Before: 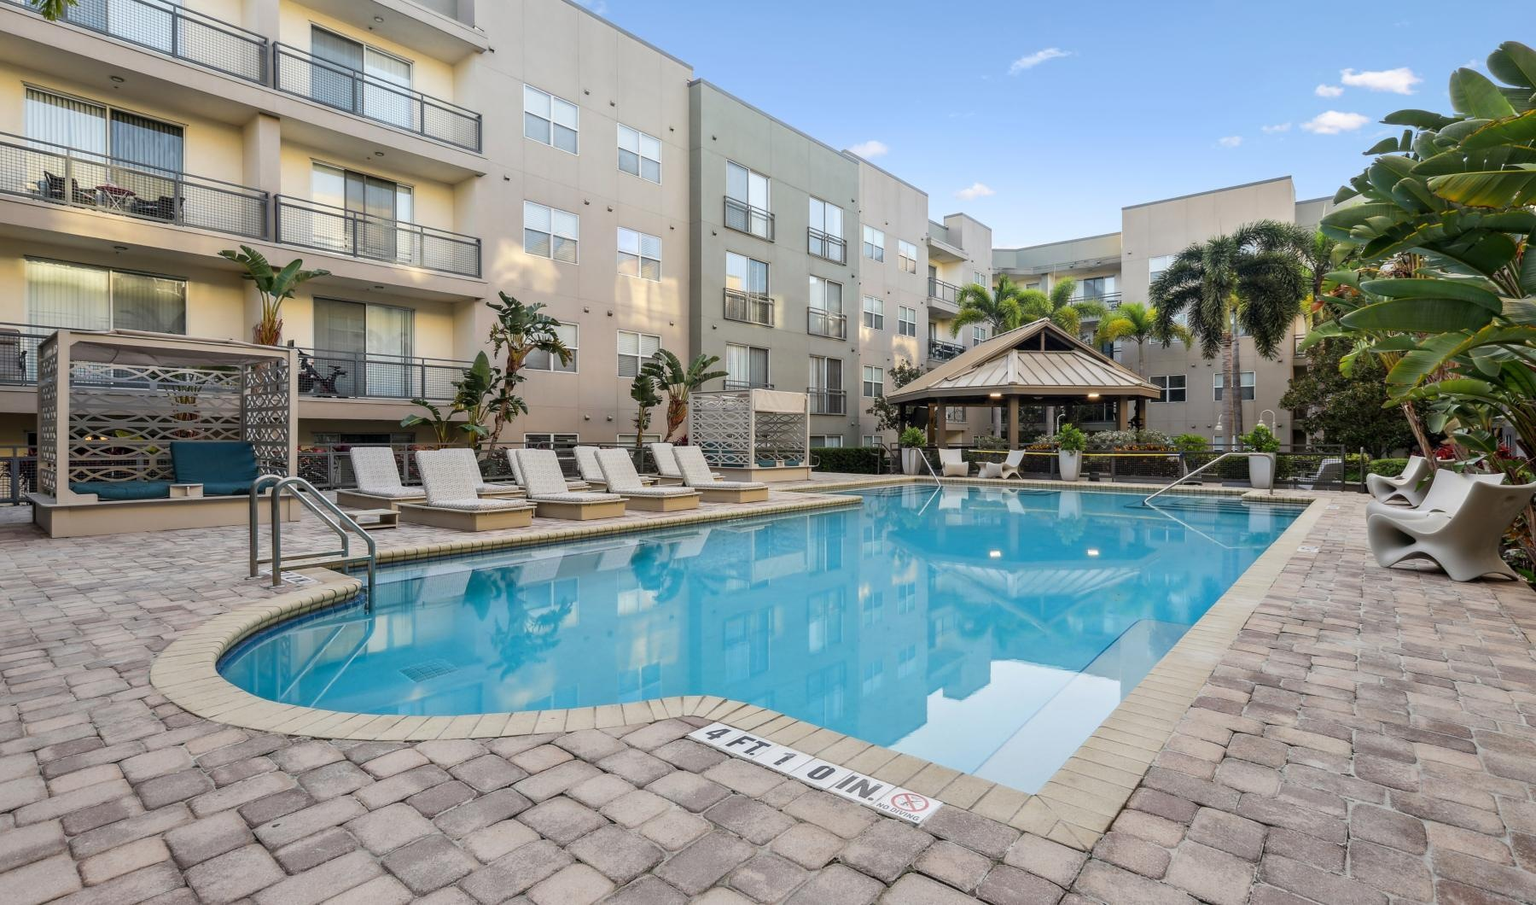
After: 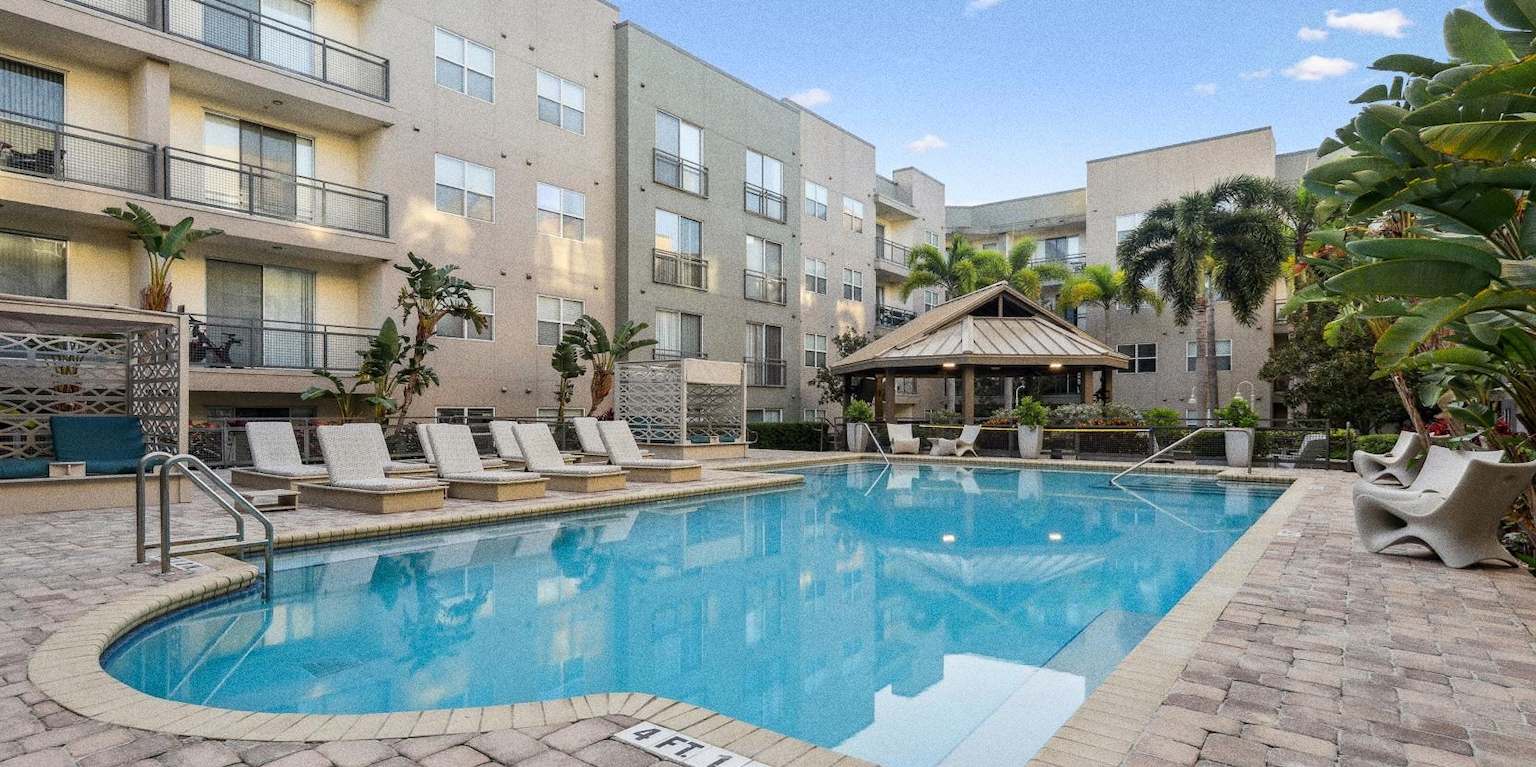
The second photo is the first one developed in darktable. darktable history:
grain: coarseness 0.09 ISO, strength 40%
crop: left 8.155%, top 6.611%, bottom 15.385%
